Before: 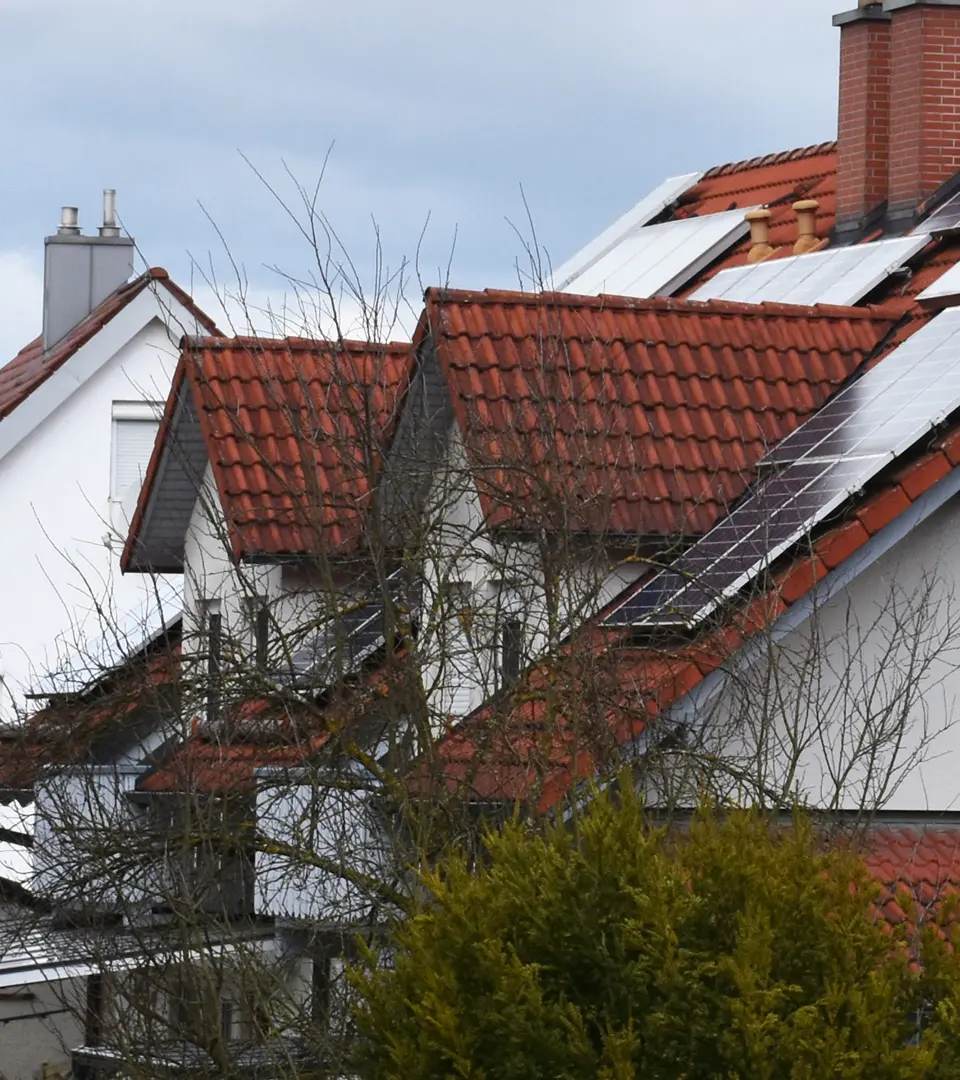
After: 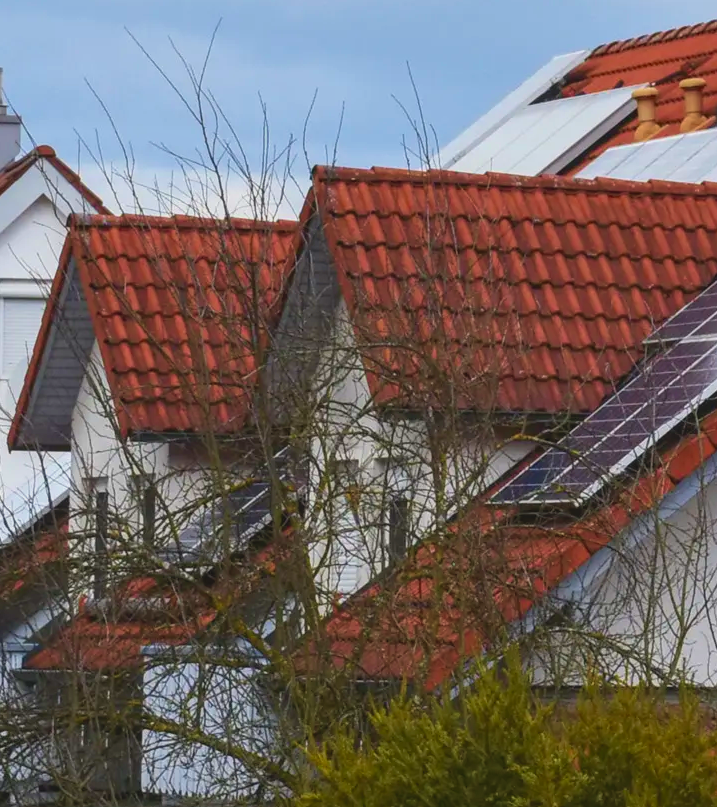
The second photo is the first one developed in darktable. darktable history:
contrast brightness saturation: contrast -0.181, saturation 0.186
crop and rotate: left 11.87%, top 11.372%, right 13.37%, bottom 13.822%
velvia: strength 39.51%
local contrast: on, module defaults
